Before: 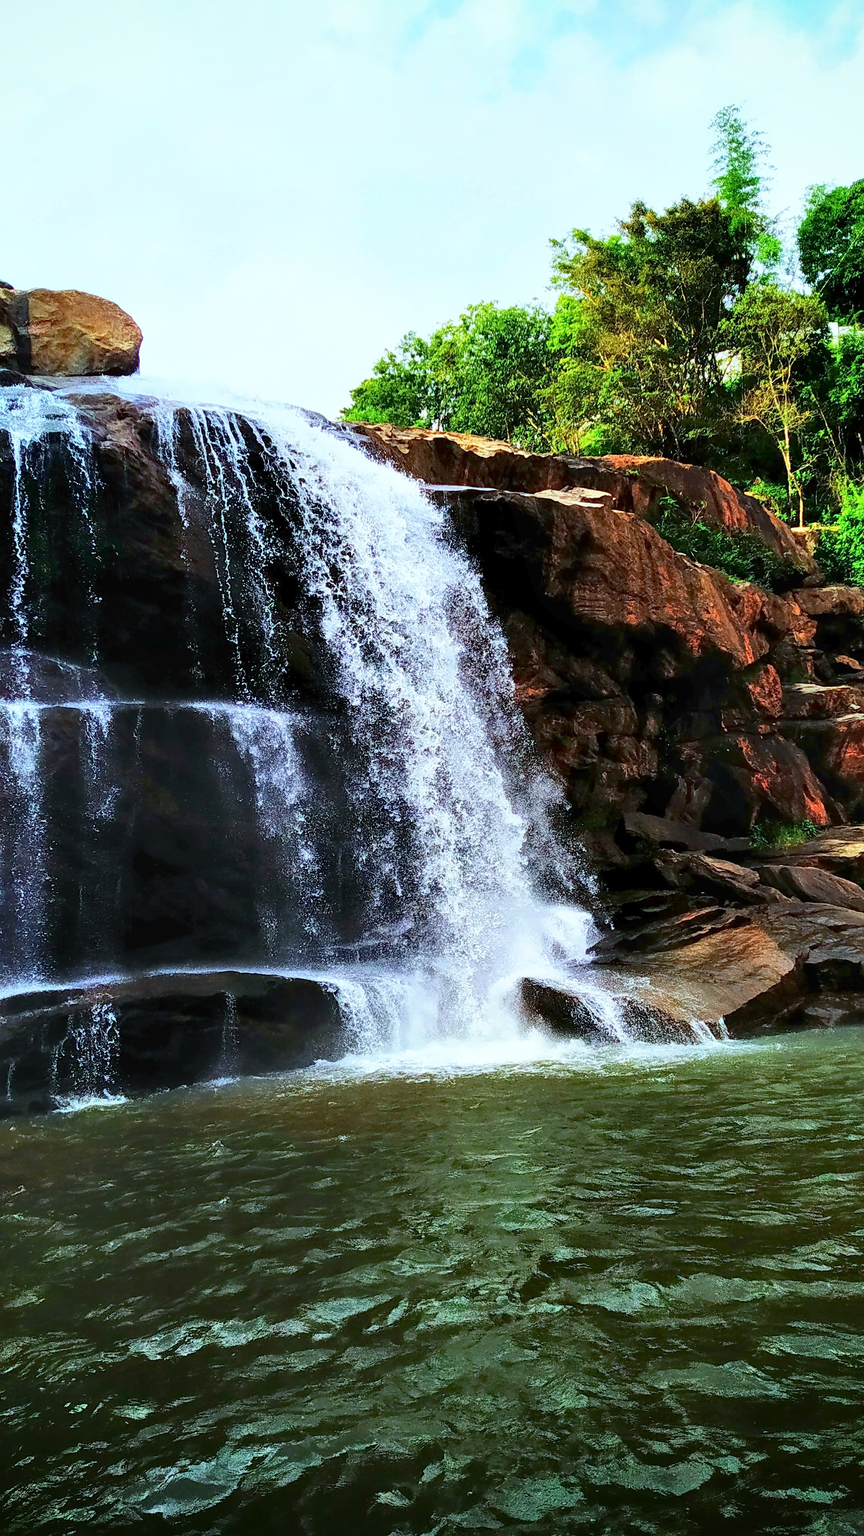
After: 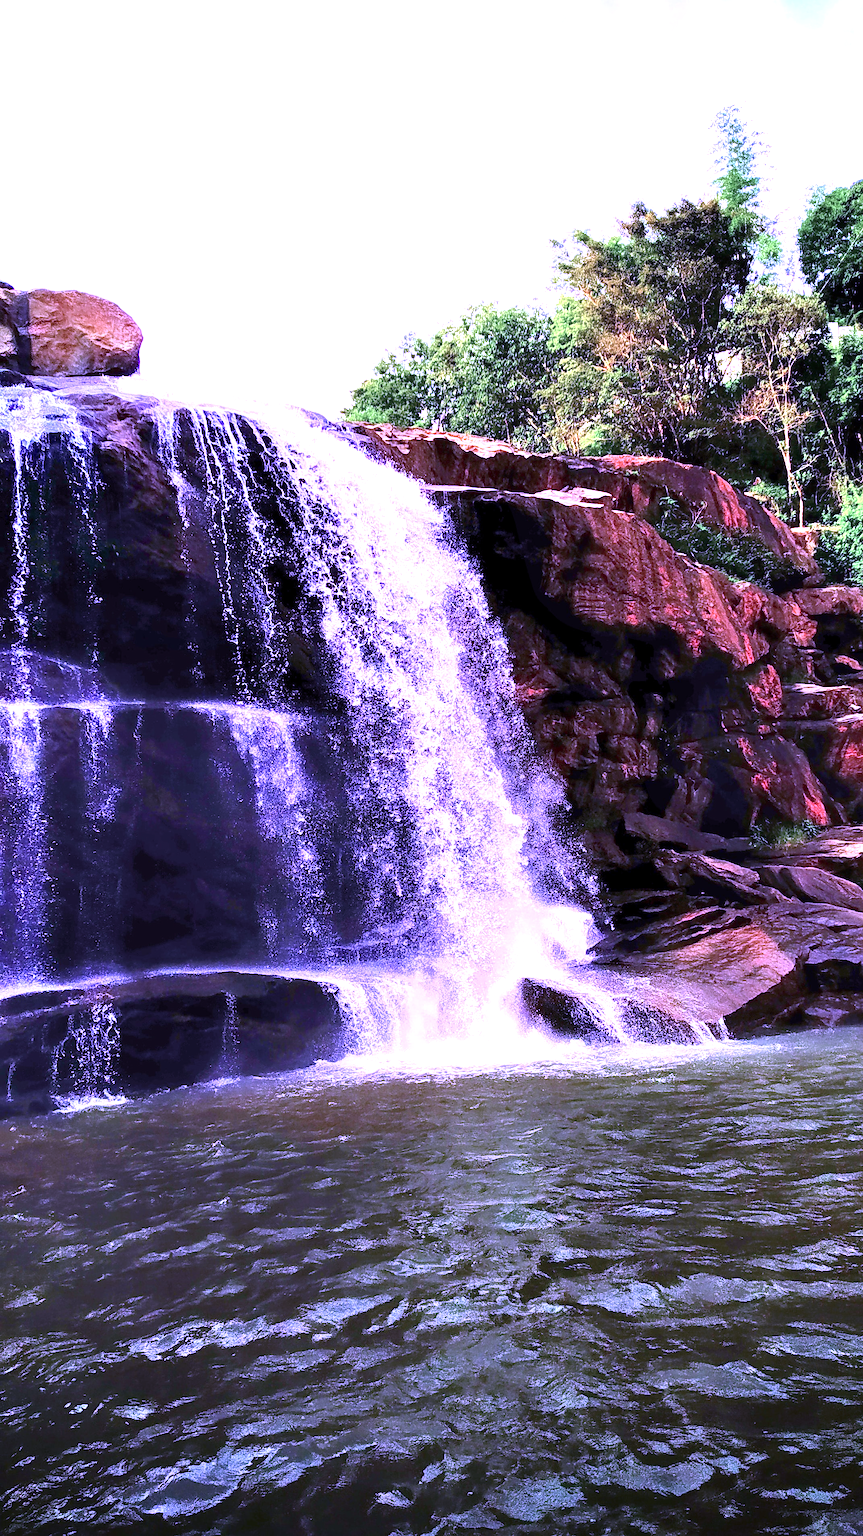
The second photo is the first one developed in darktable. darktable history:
exposure: exposure 0.636 EV, compensate highlight preservation false
color calibration: illuminant custom, x 0.379, y 0.481, temperature 4443.07 K
